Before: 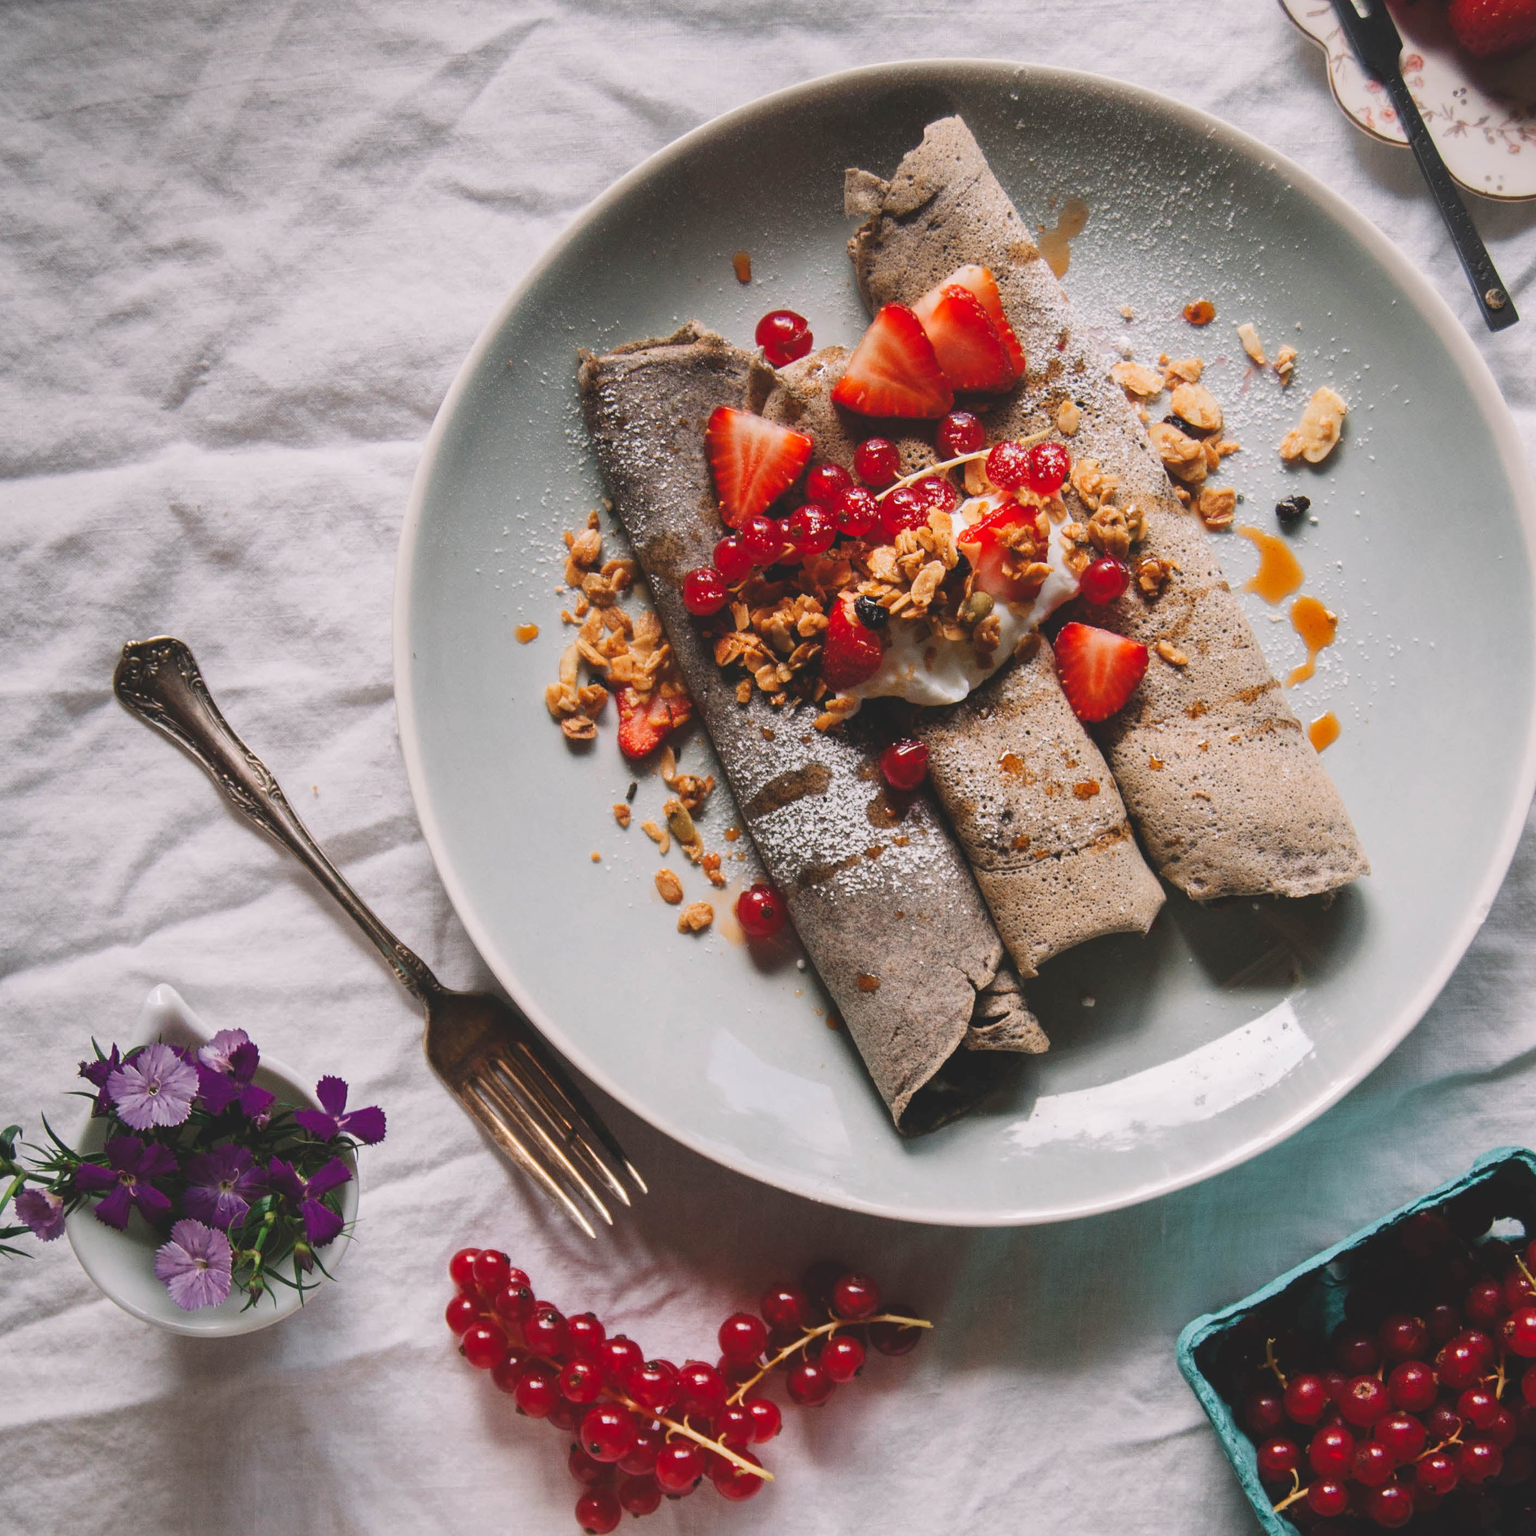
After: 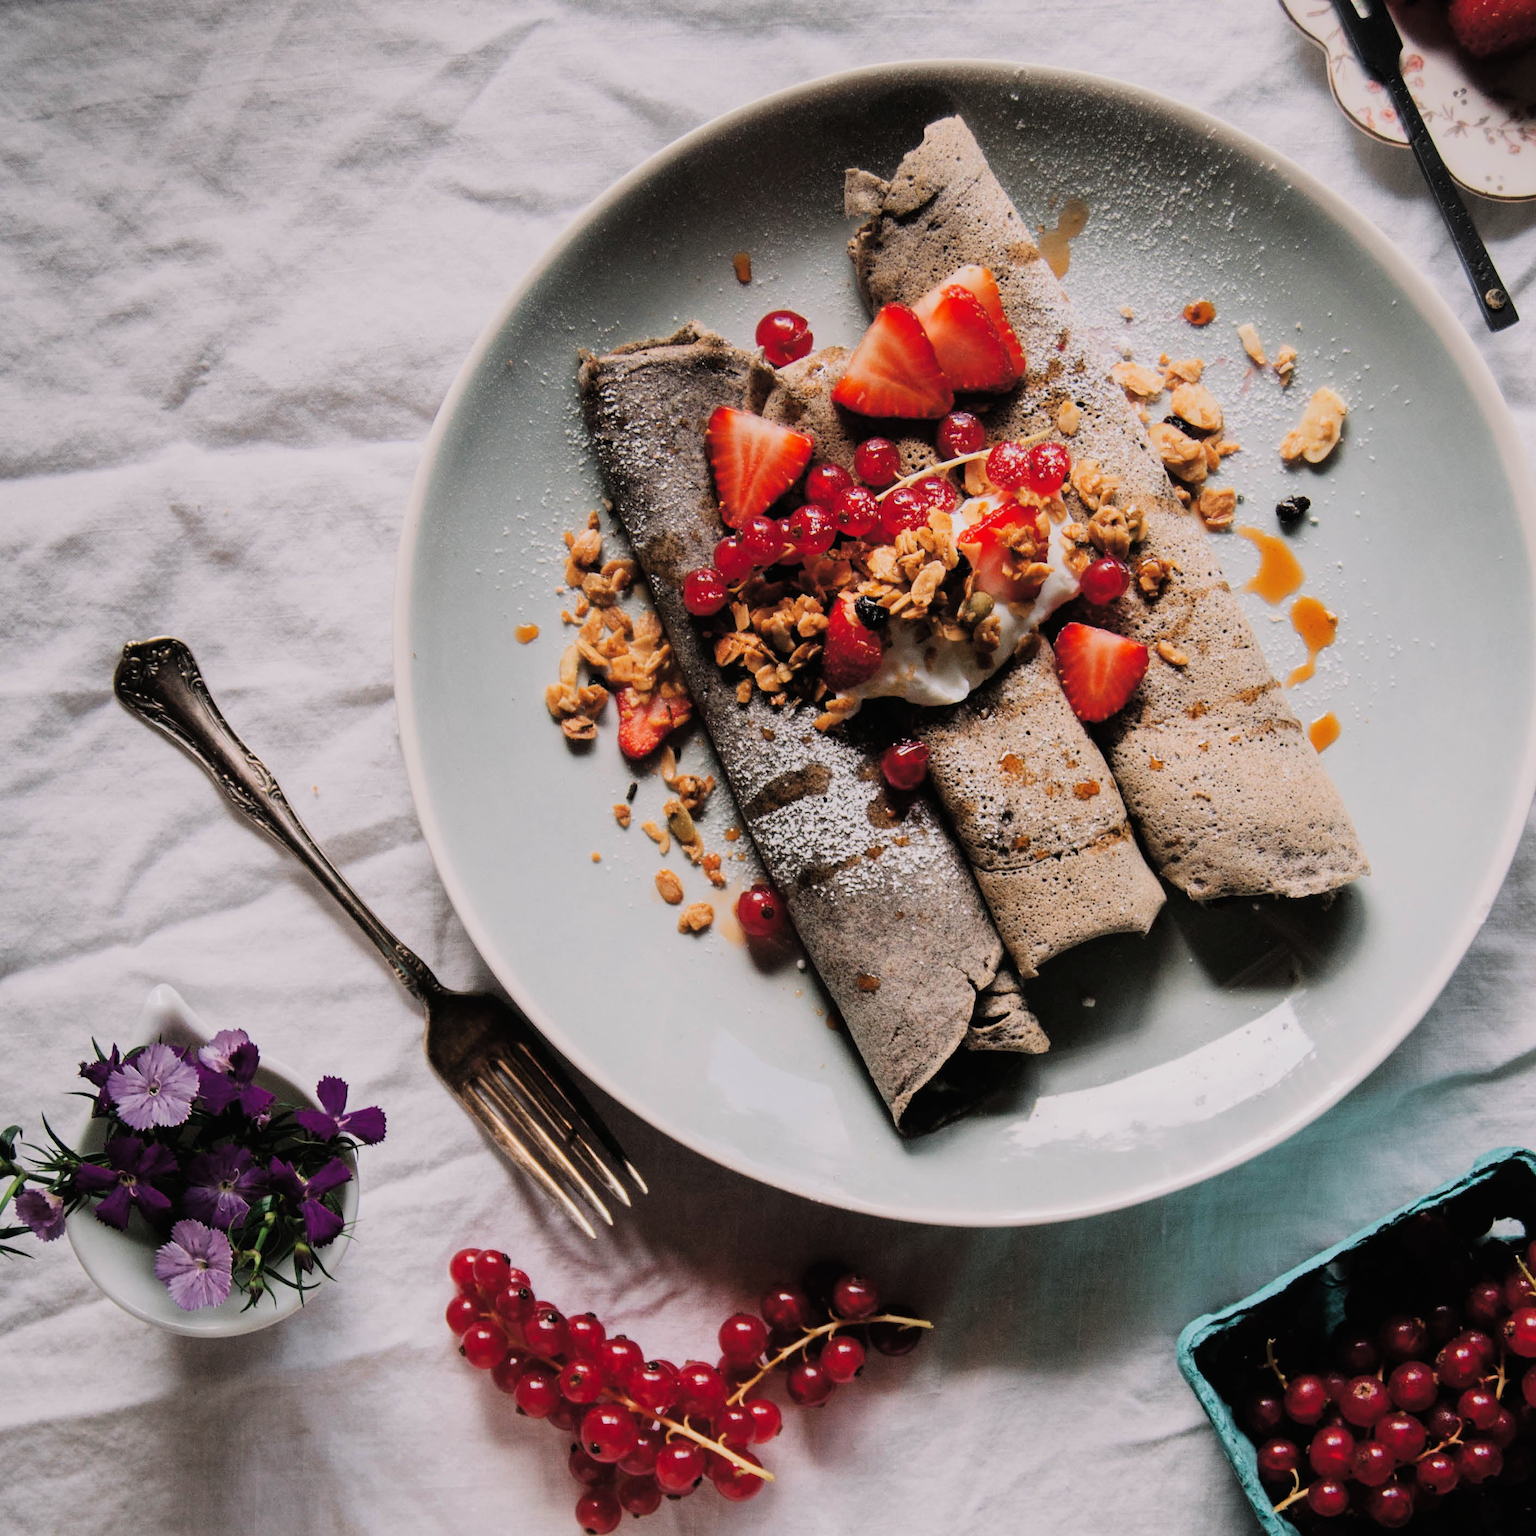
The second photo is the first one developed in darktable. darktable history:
filmic rgb: black relative exposure -5.1 EV, white relative exposure 3.97 EV, hardness 2.9, contrast 1.296, color science v6 (2022)
